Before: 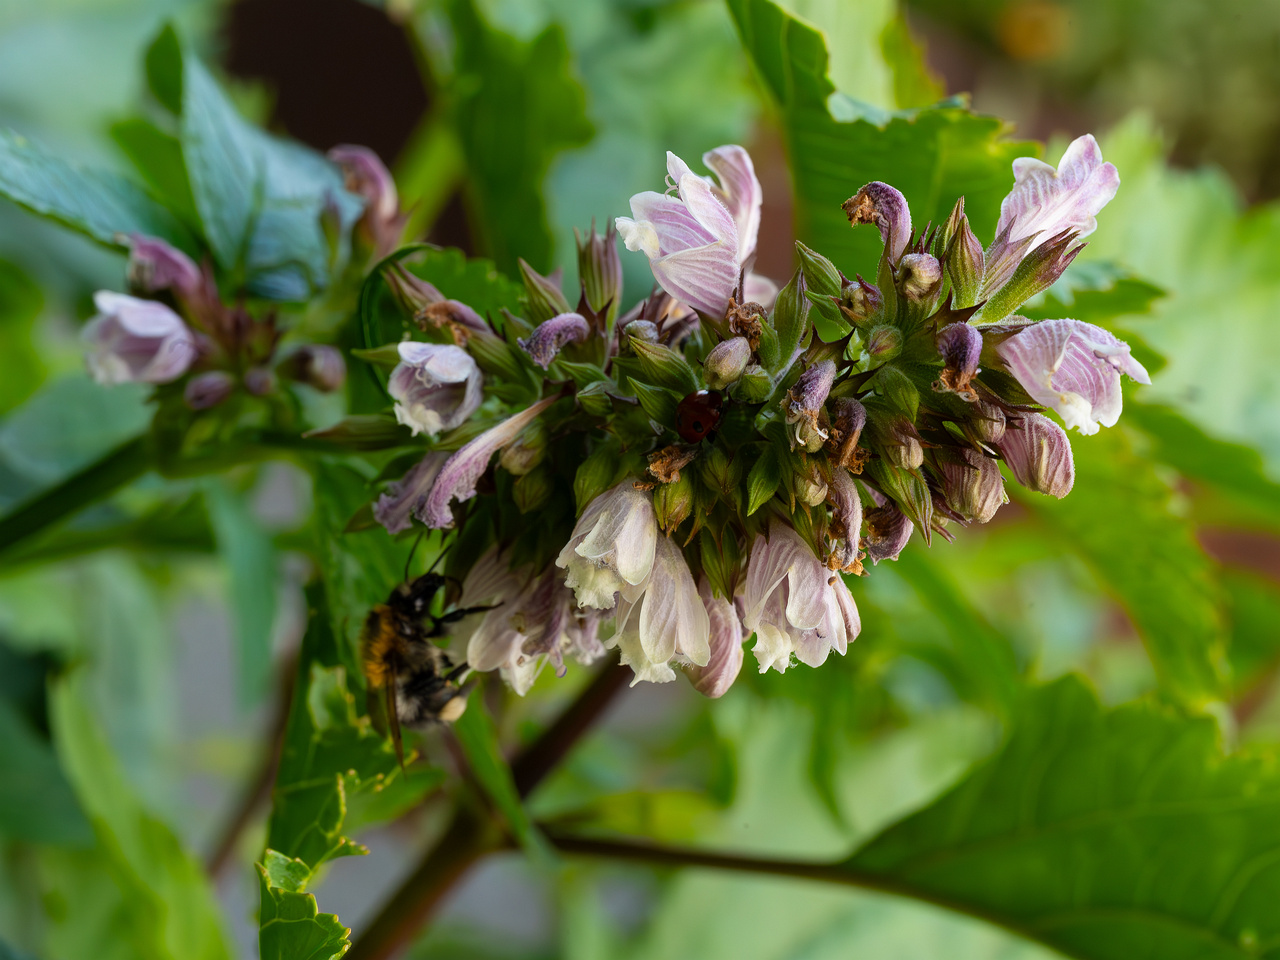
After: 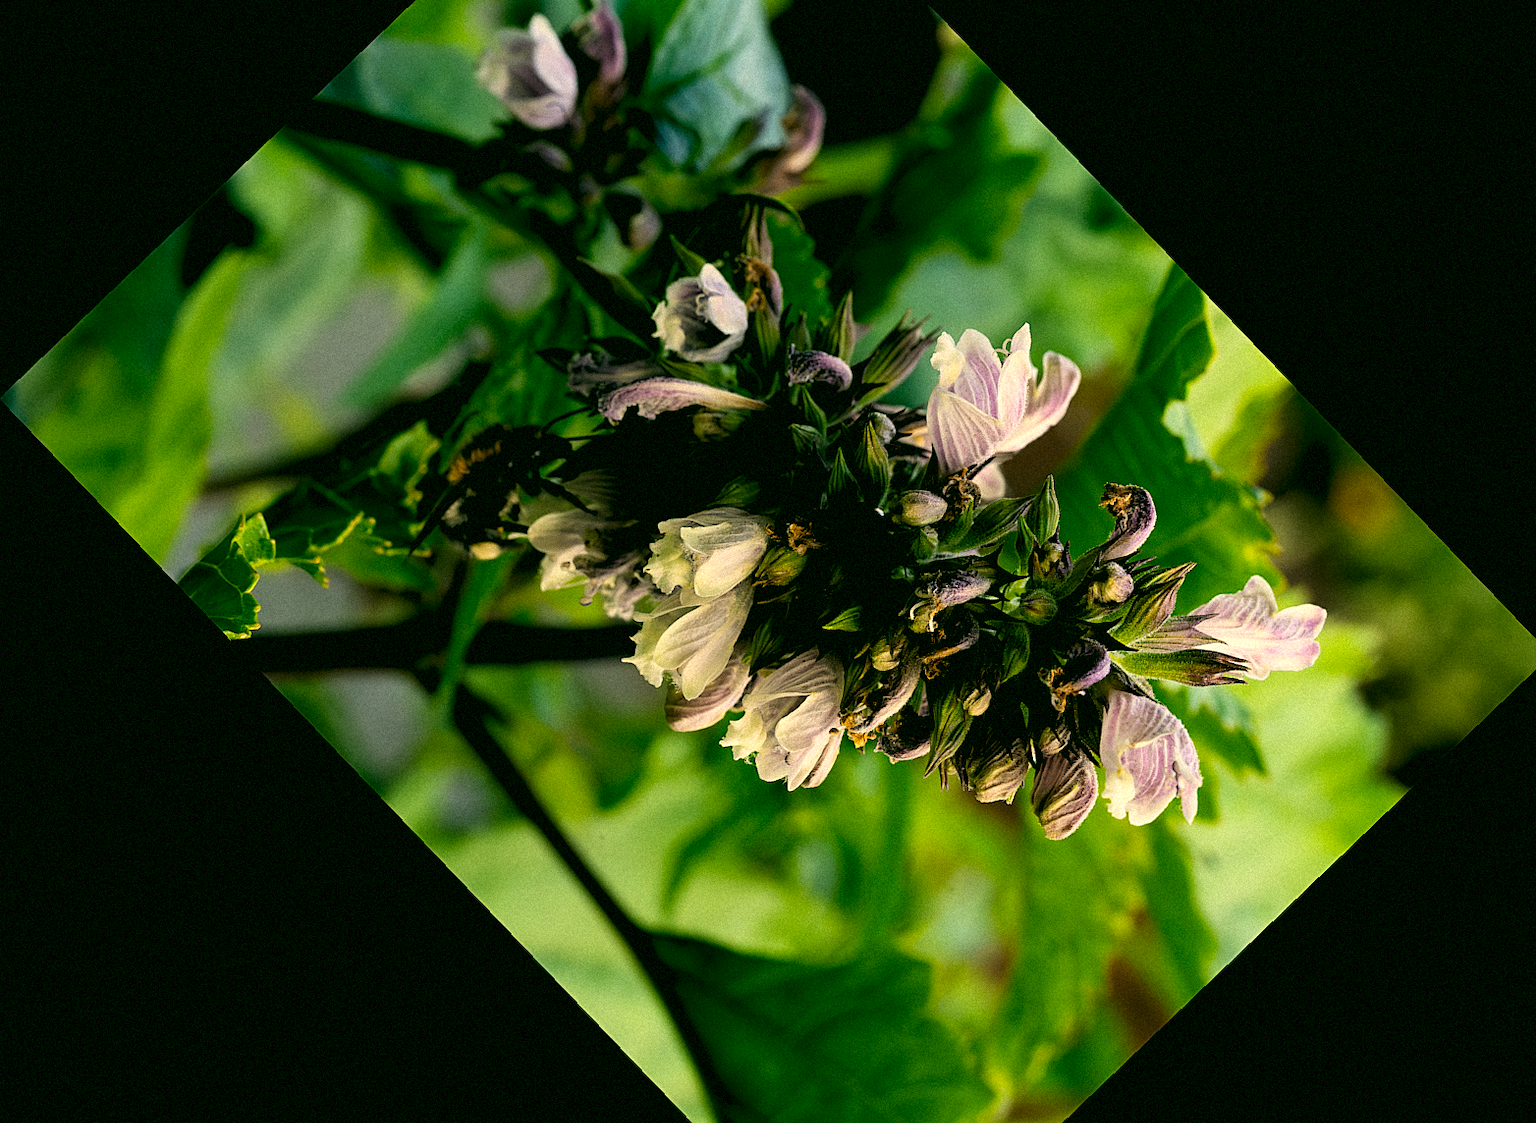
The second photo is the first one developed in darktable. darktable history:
crop and rotate: angle -46.26°, top 16.234%, right 0.912%, bottom 11.704%
color correction: highlights a* 5.3, highlights b* 24.26, shadows a* -15.58, shadows b* 4.02
rgb levels: levels [[0.034, 0.472, 0.904], [0, 0.5, 1], [0, 0.5, 1]]
sharpen: radius 1.864, amount 0.398, threshold 1.271
grain: mid-tones bias 0%
contrast brightness saturation: contrast 0.15, brightness -0.01, saturation 0.1
